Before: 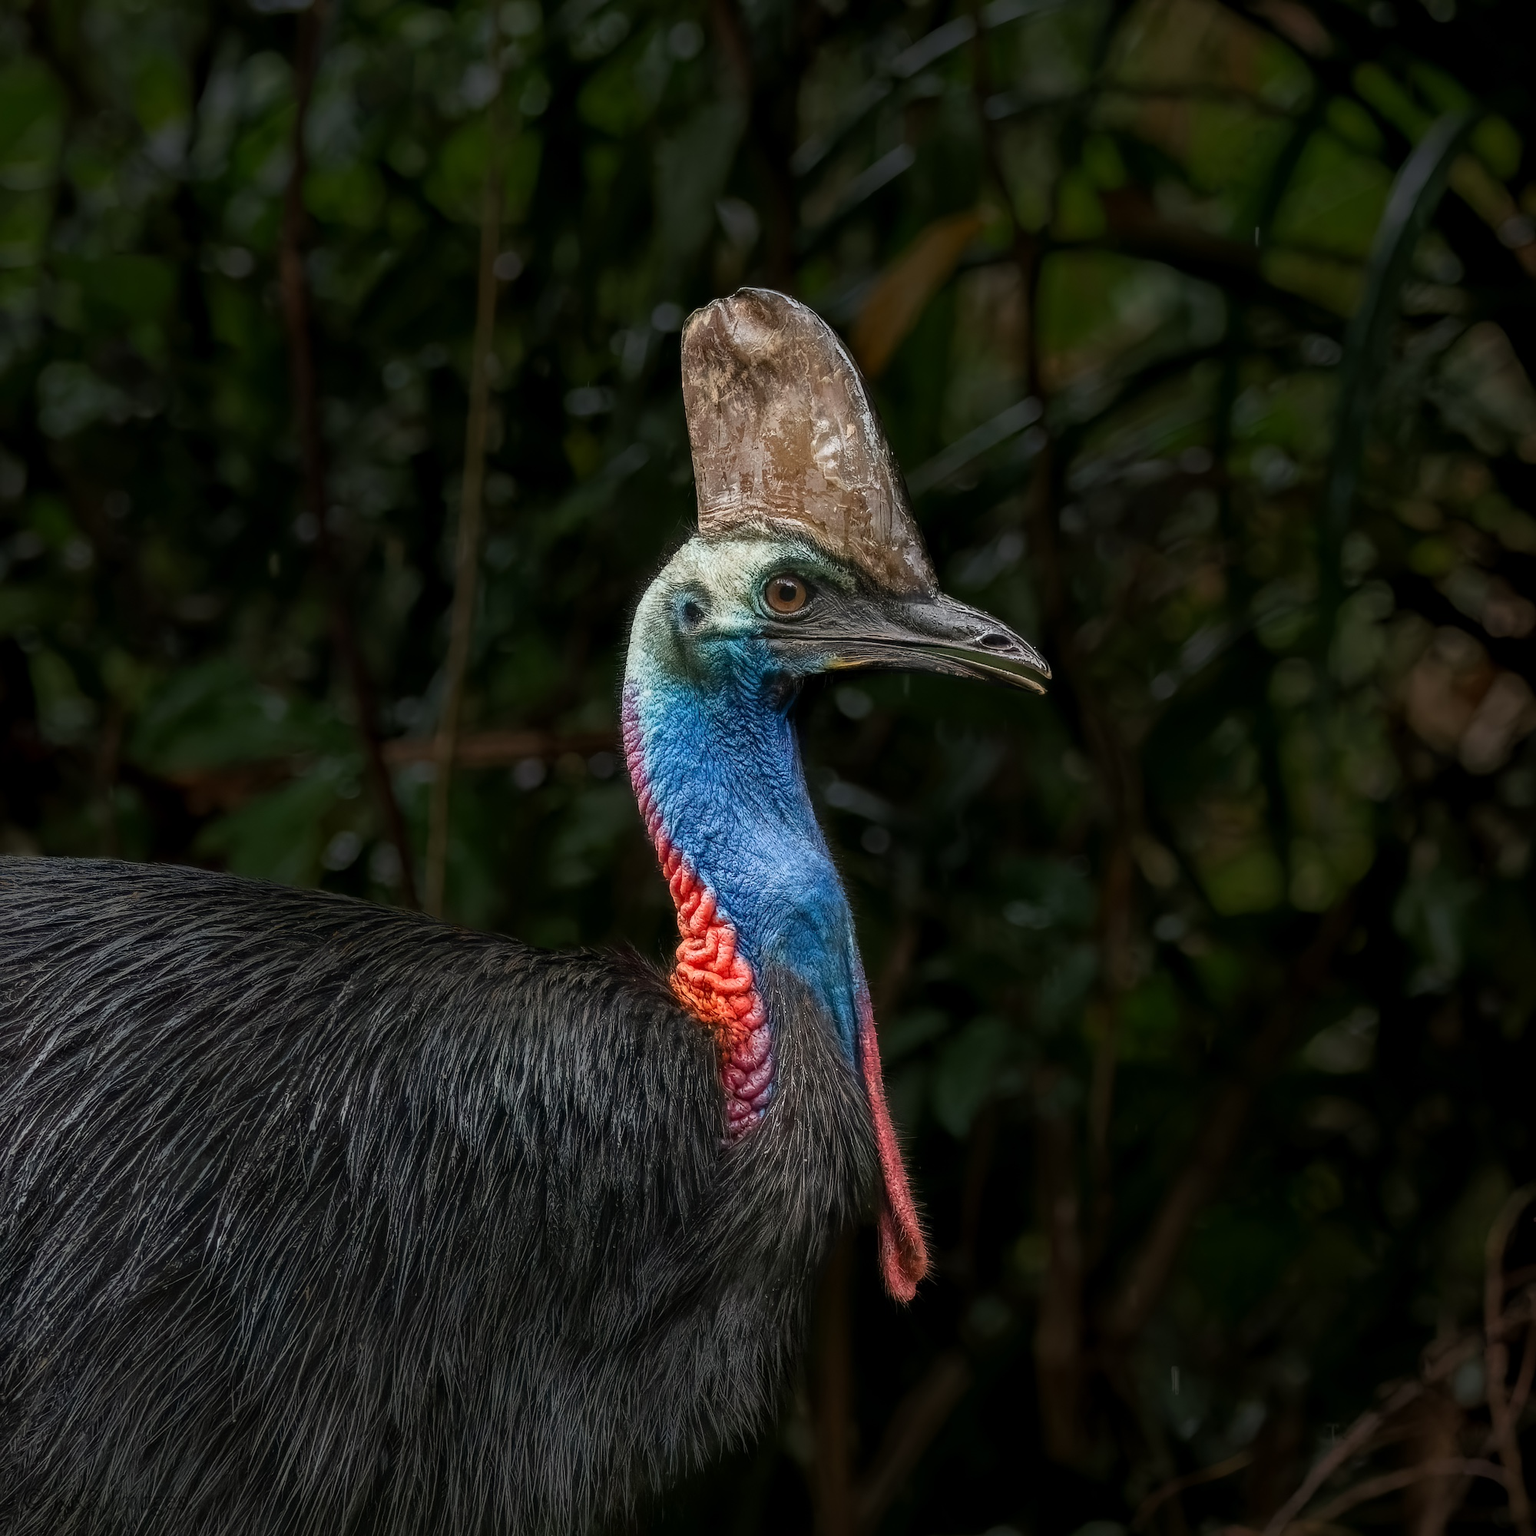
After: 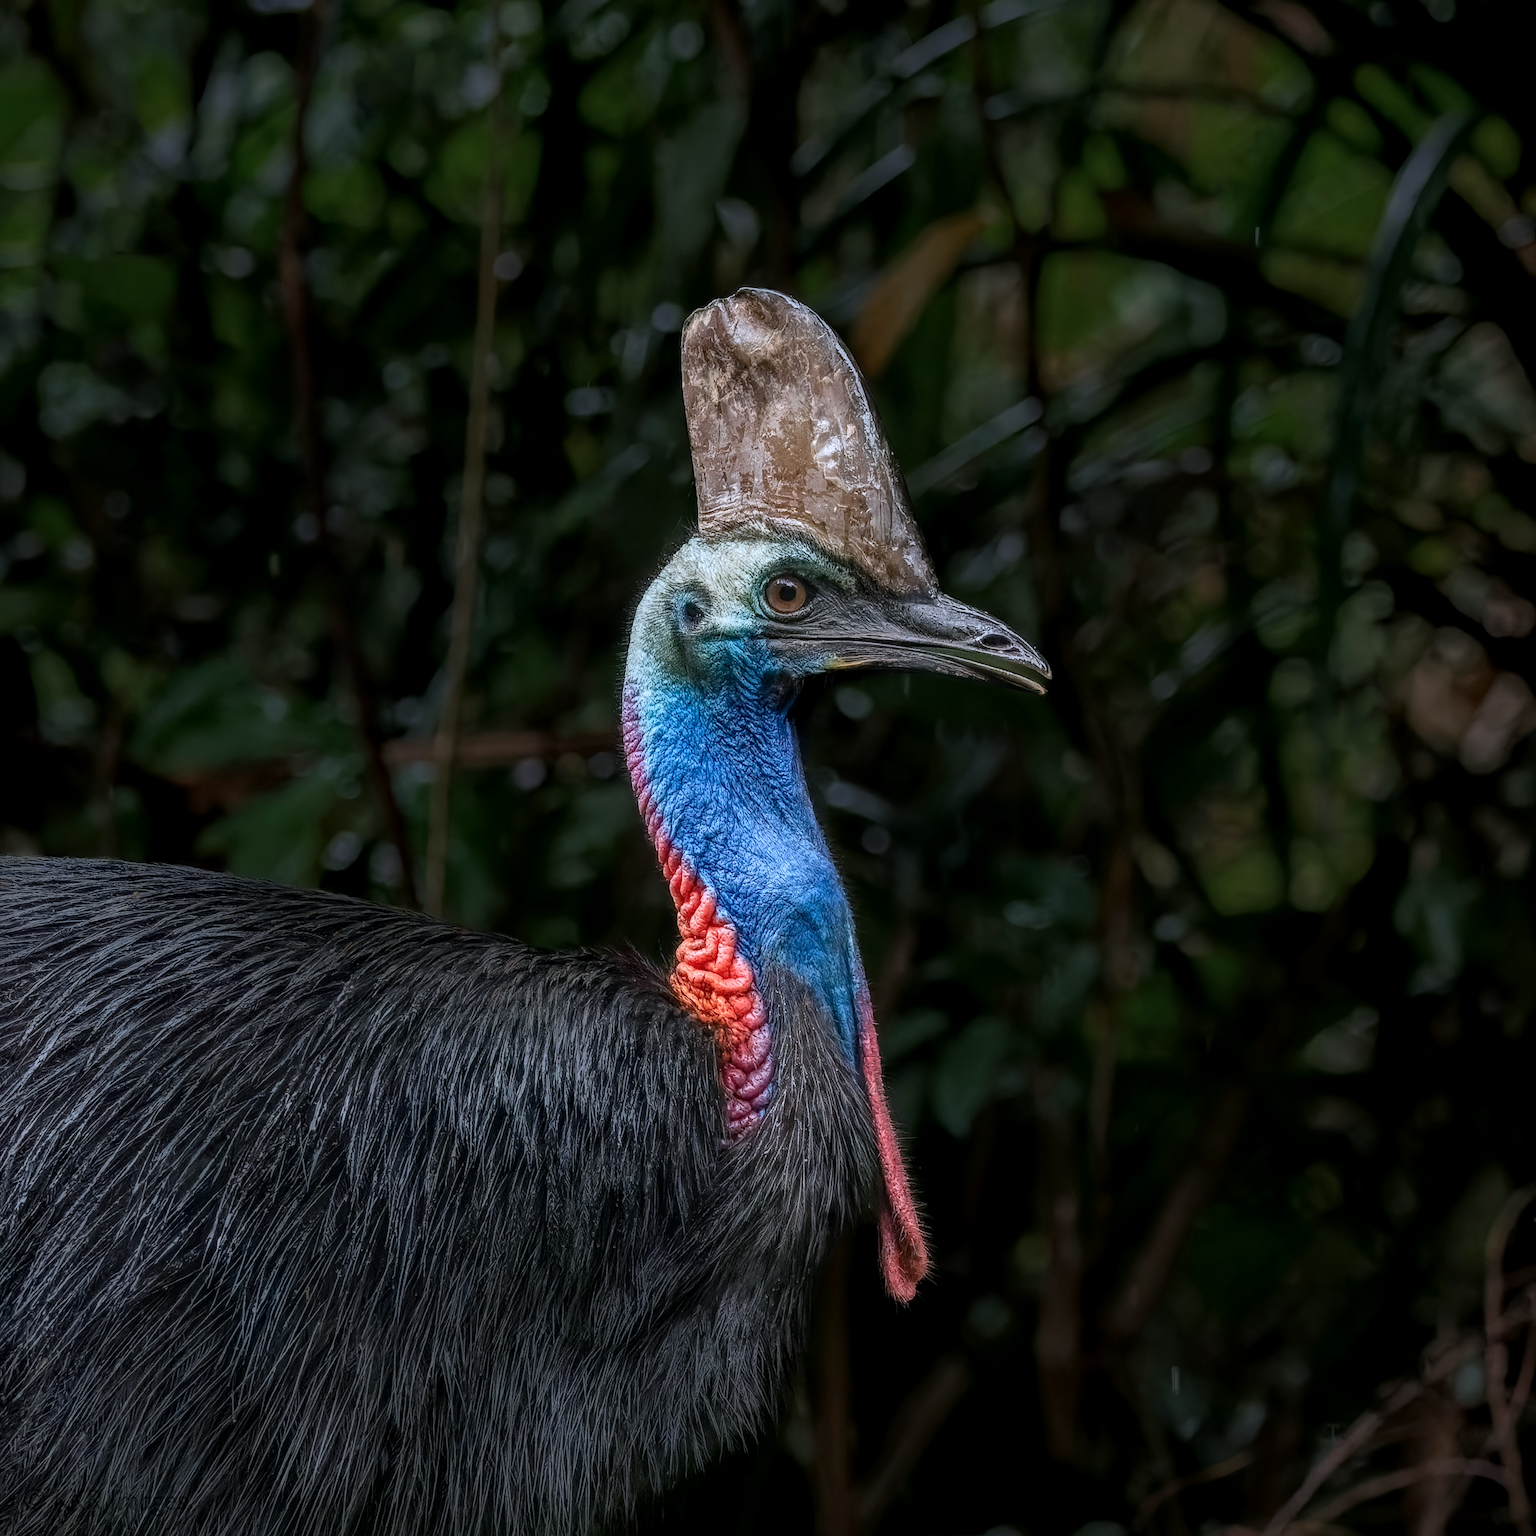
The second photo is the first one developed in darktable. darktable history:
color calibration: illuminant custom, x 0.371, y 0.382, temperature 4283.35 K
local contrast: on, module defaults
